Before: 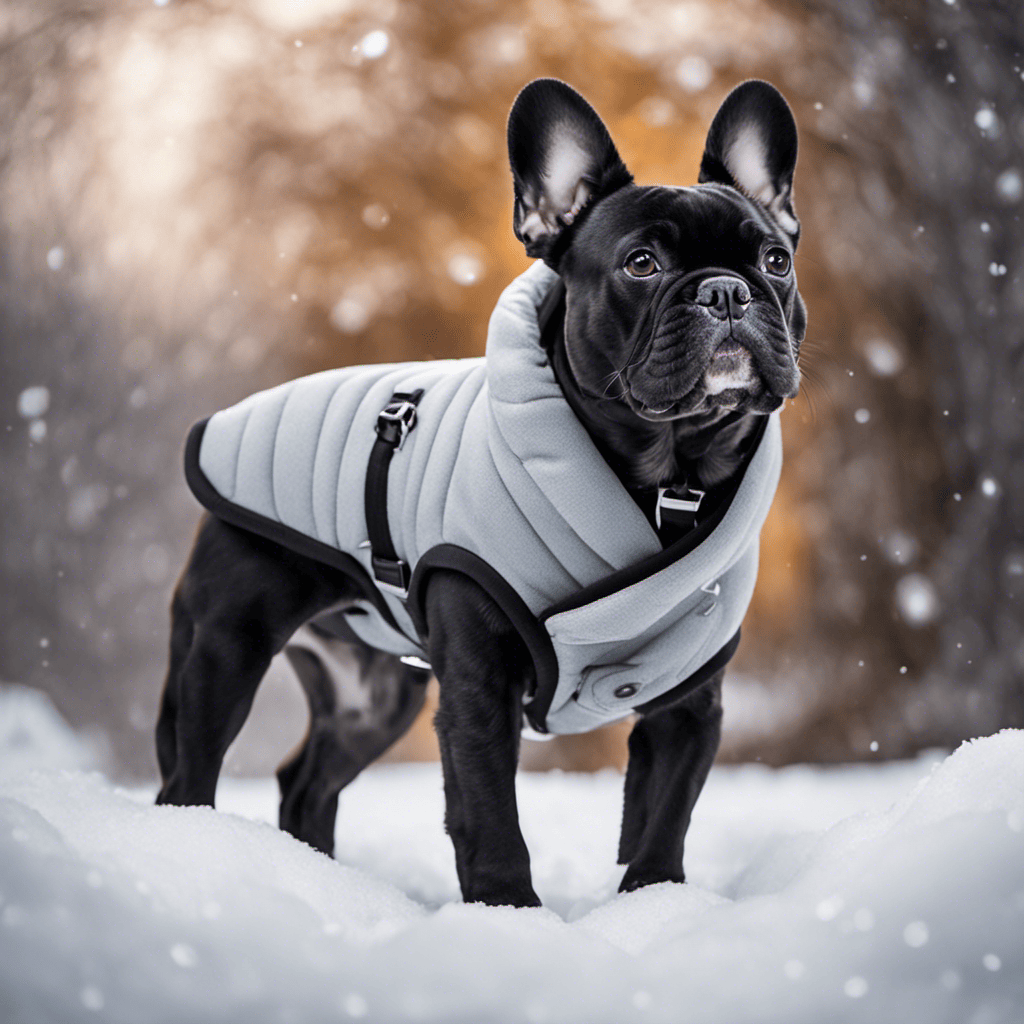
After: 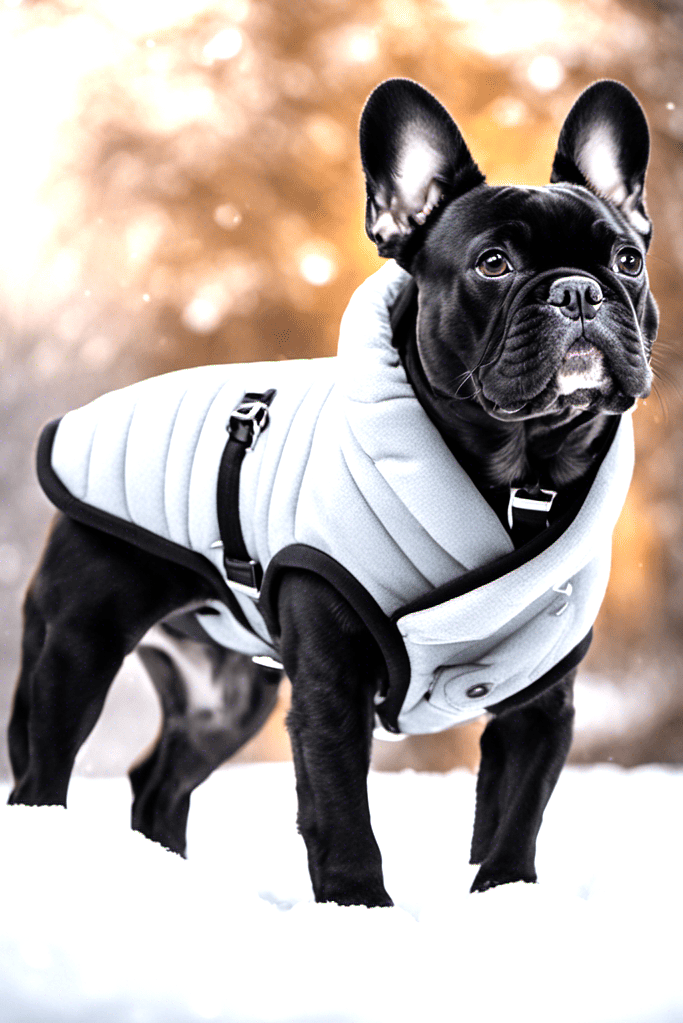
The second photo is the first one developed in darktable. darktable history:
tone equalizer: -8 EV -1.07 EV, -7 EV -1.04 EV, -6 EV -0.873 EV, -5 EV -0.583 EV, -3 EV 0.543 EV, -2 EV 0.846 EV, -1 EV 0.992 EV, +0 EV 1.06 EV
crop and rotate: left 14.503%, right 18.748%
